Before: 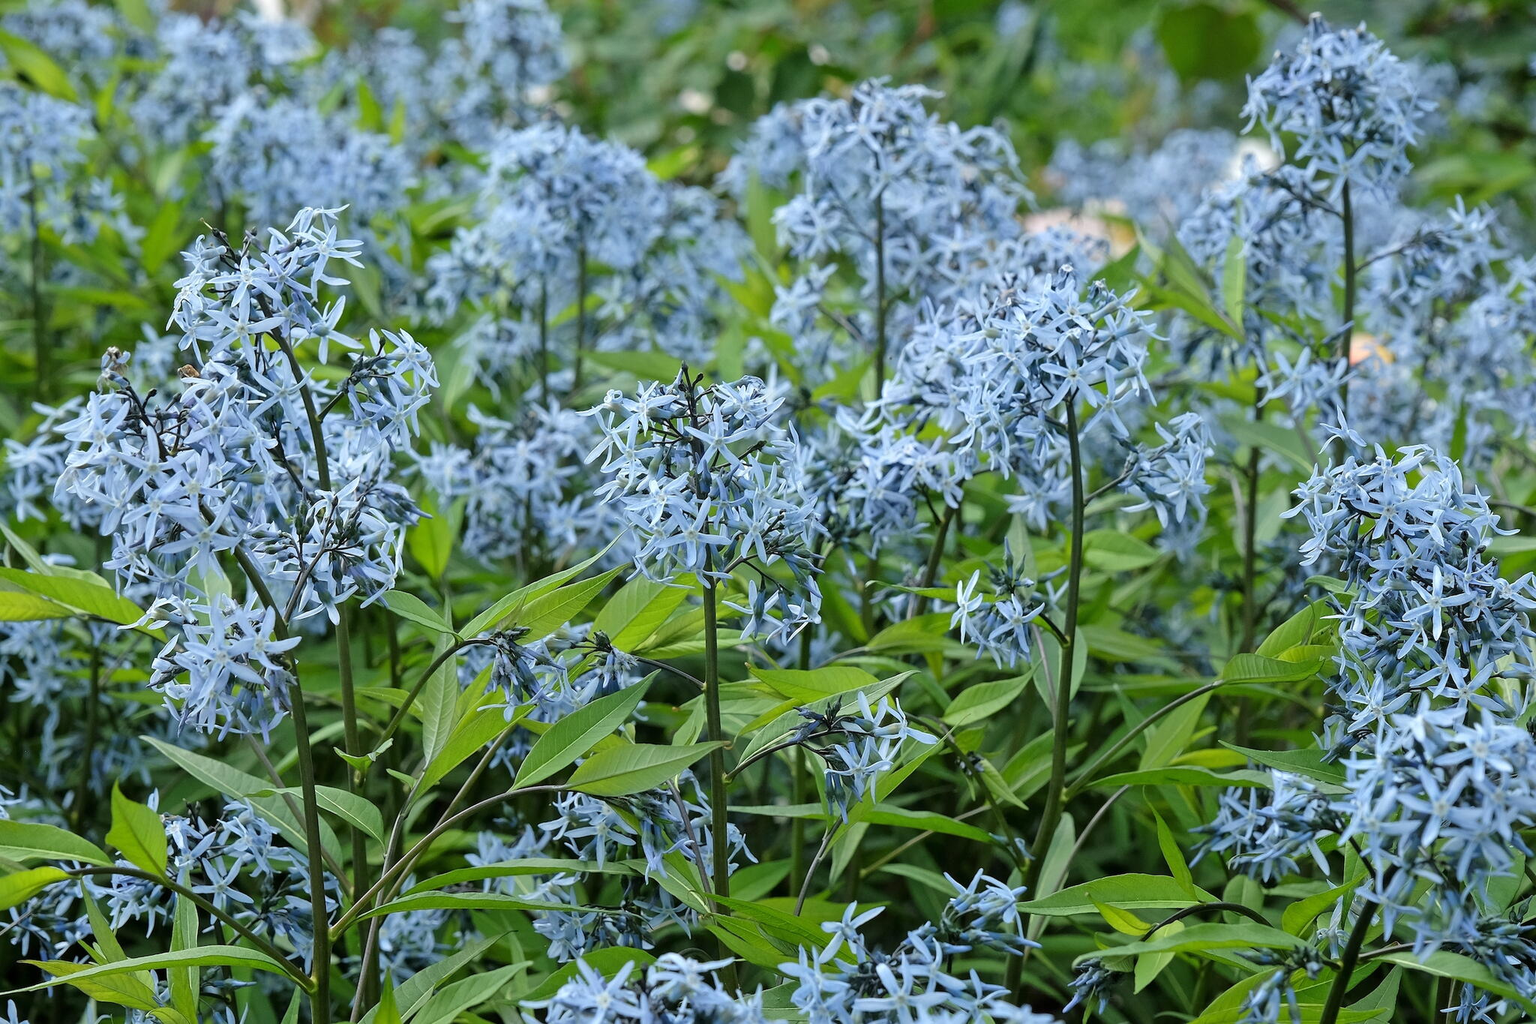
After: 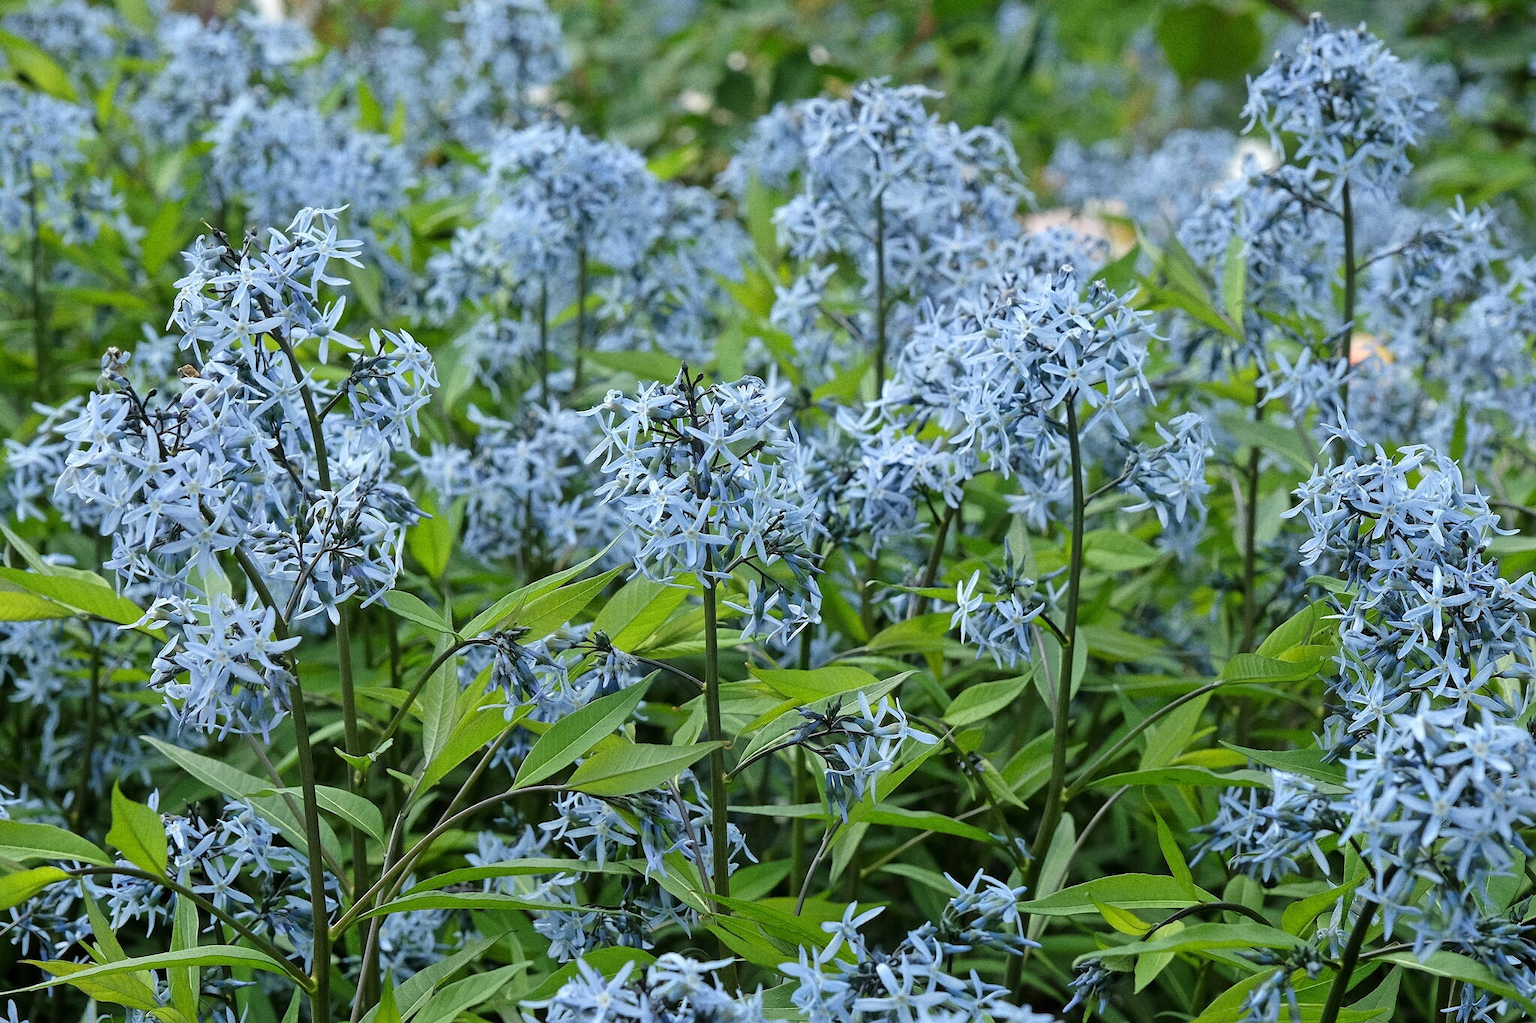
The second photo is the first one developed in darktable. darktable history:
grain: coarseness 0.09 ISO
